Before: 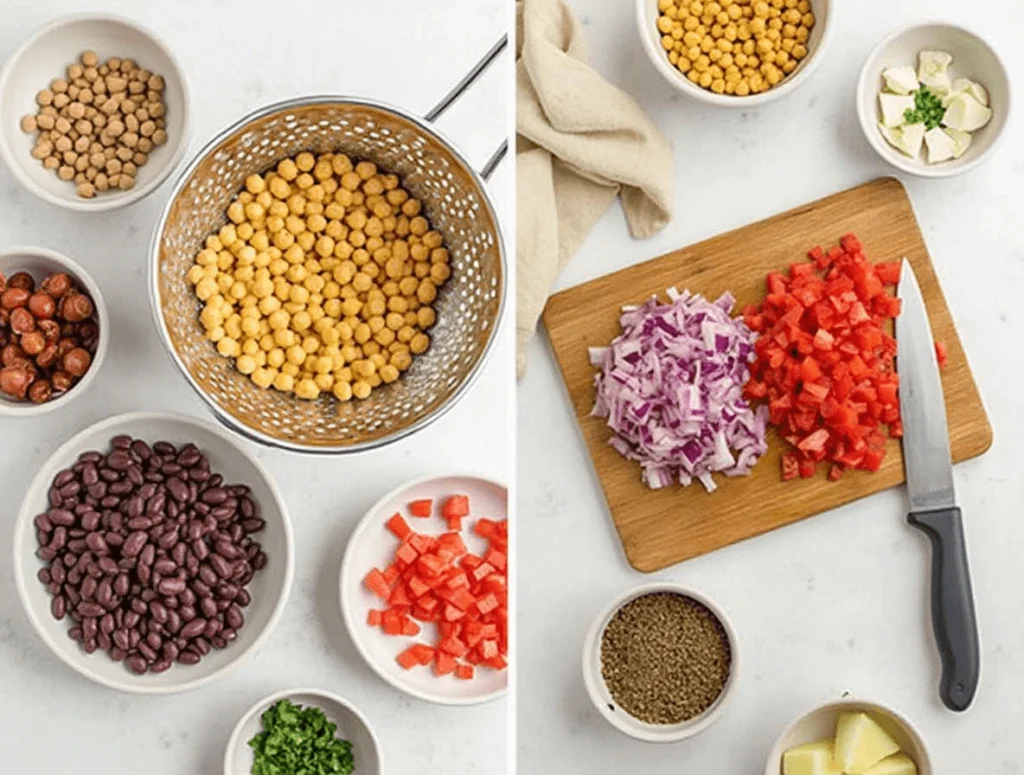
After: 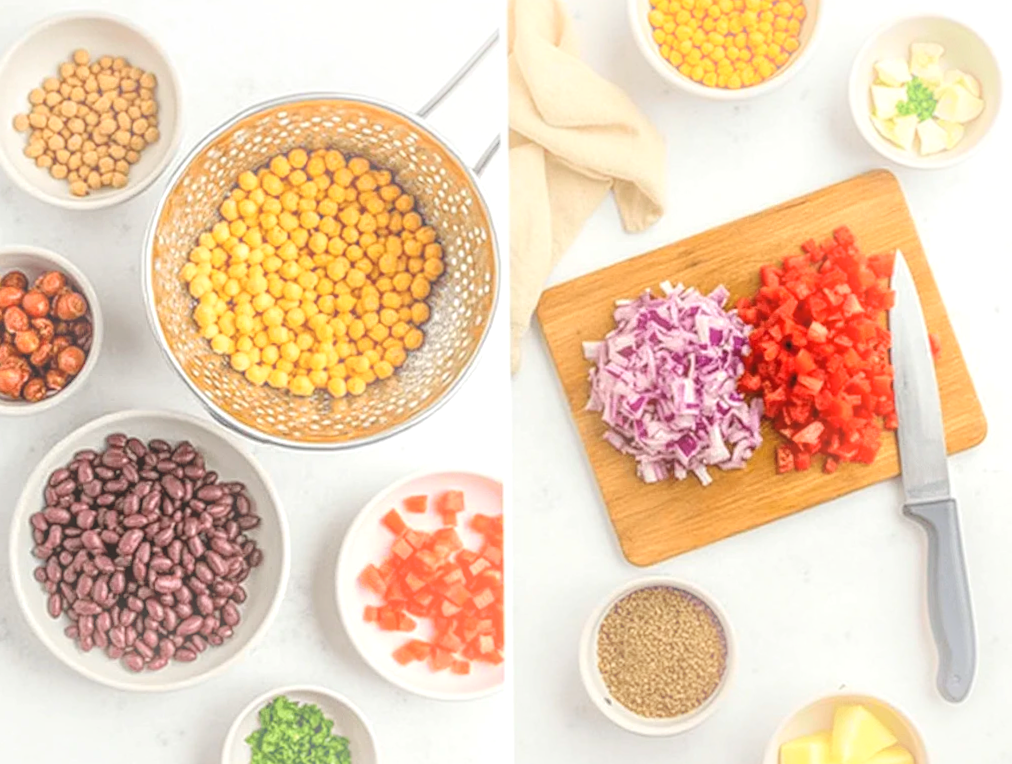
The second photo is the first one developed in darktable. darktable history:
contrast brightness saturation: brightness 0.09, saturation 0.19
local contrast: highlights 0%, shadows 0%, detail 182%
bloom: threshold 82.5%, strength 16.25%
rotate and perspective: rotation -0.45°, automatic cropping original format, crop left 0.008, crop right 0.992, crop top 0.012, crop bottom 0.988
